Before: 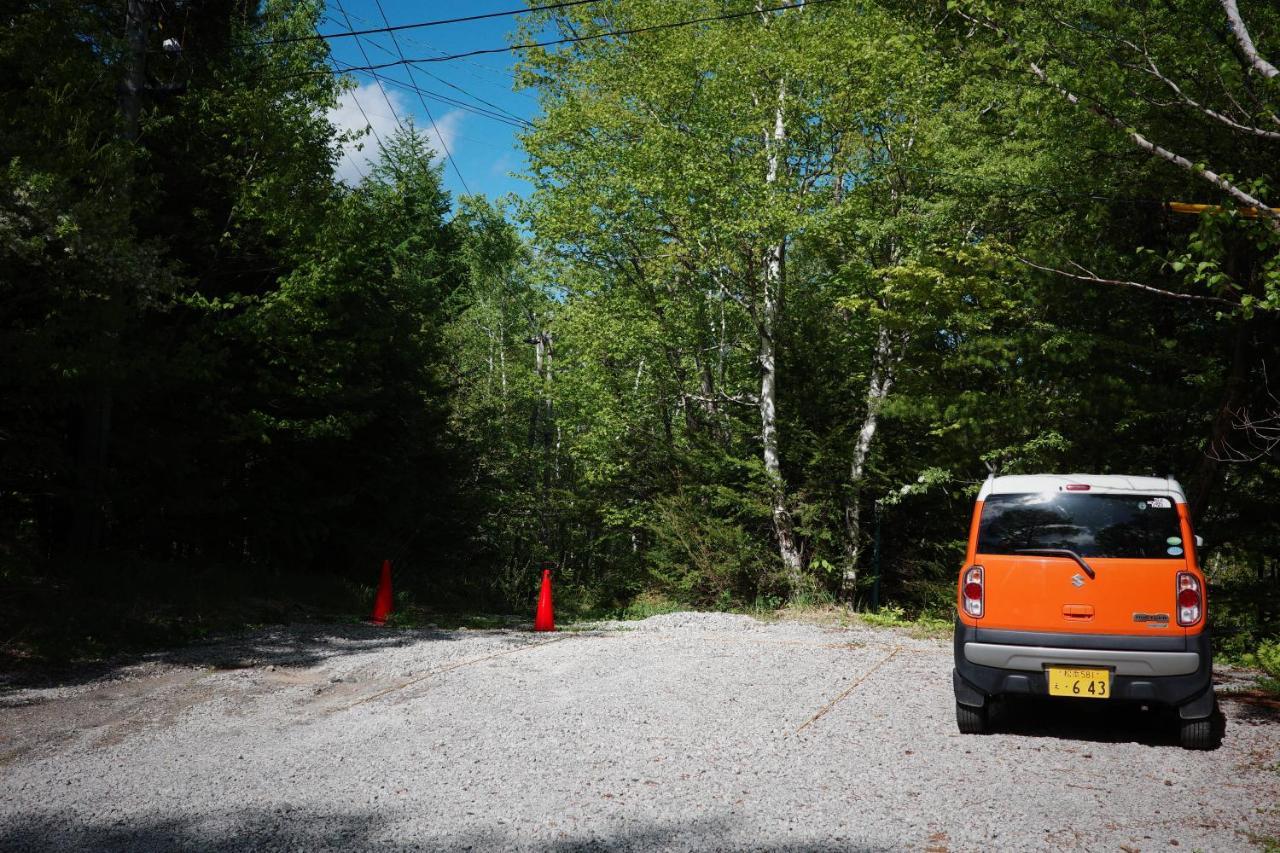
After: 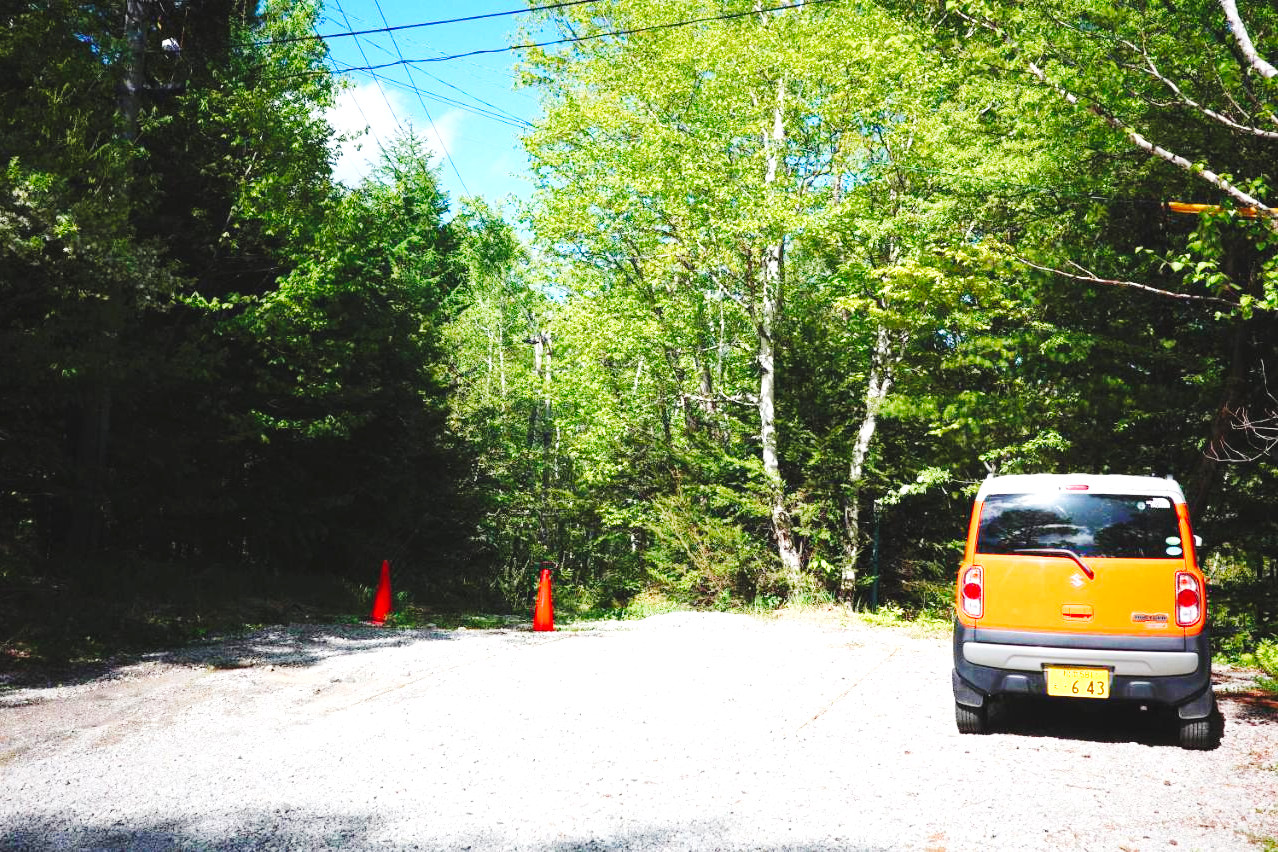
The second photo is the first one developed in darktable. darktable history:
exposure: black level correction 0, exposure 1.758 EV, compensate highlight preservation false
crop and rotate: left 0.1%, bottom 0.012%
base curve: curves: ch0 [(0, 0) (0.036, 0.025) (0.121, 0.166) (0.206, 0.329) (0.605, 0.79) (1, 1)], preserve colors none
contrast brightness saturation: contrast -0.093, brightness 0.045, saturation 0.075
tone equalizer: -7 EV 0.167 EV, -6 EV 0.157 EV, -5 EV 0.083 EV, -4 EV 0.078 EV, -2 EV -0.04 EV, -1 EV -0.037 EV, +0 EV -0.085 EV, edges refinement/feathering 500, mask exposure compensation -1.57 EV, preserve details no
